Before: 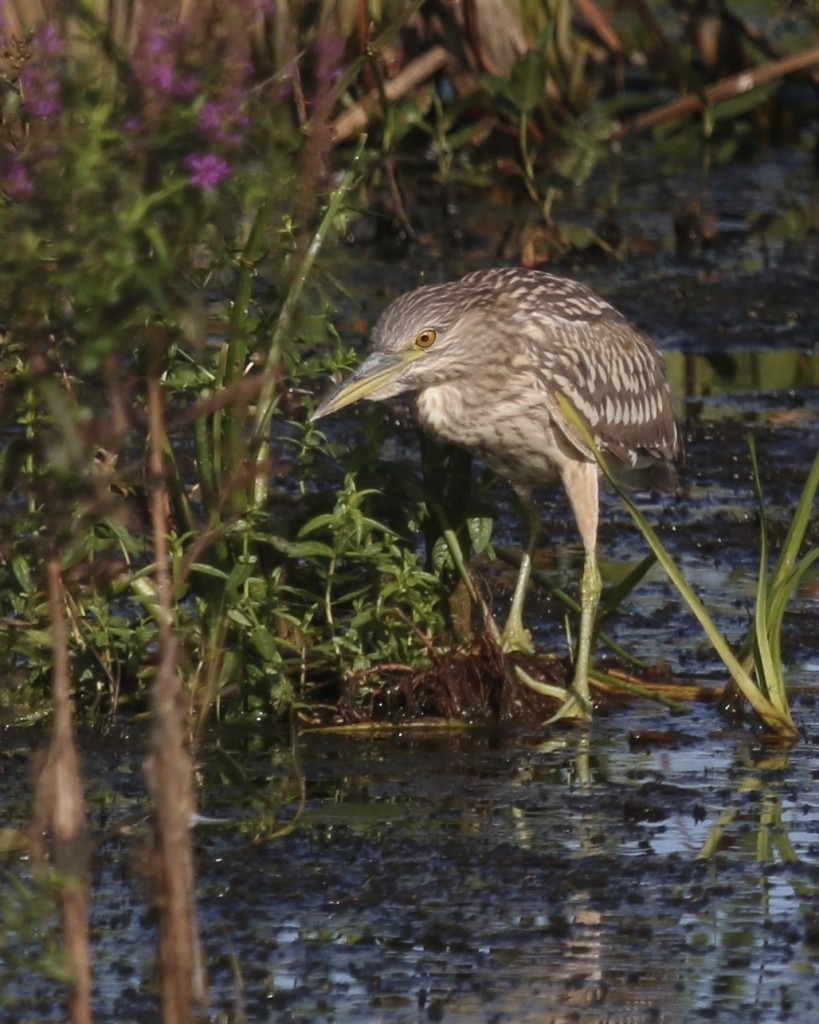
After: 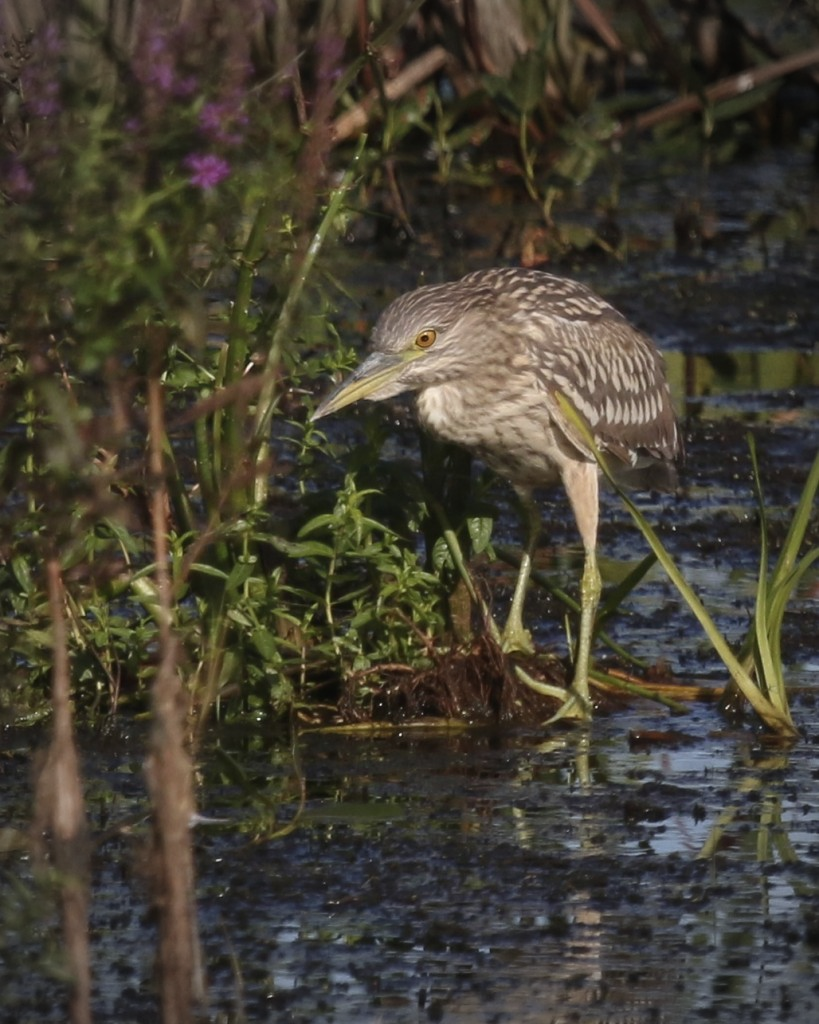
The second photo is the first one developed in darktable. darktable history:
vignetting: fall-off start 71.67%
